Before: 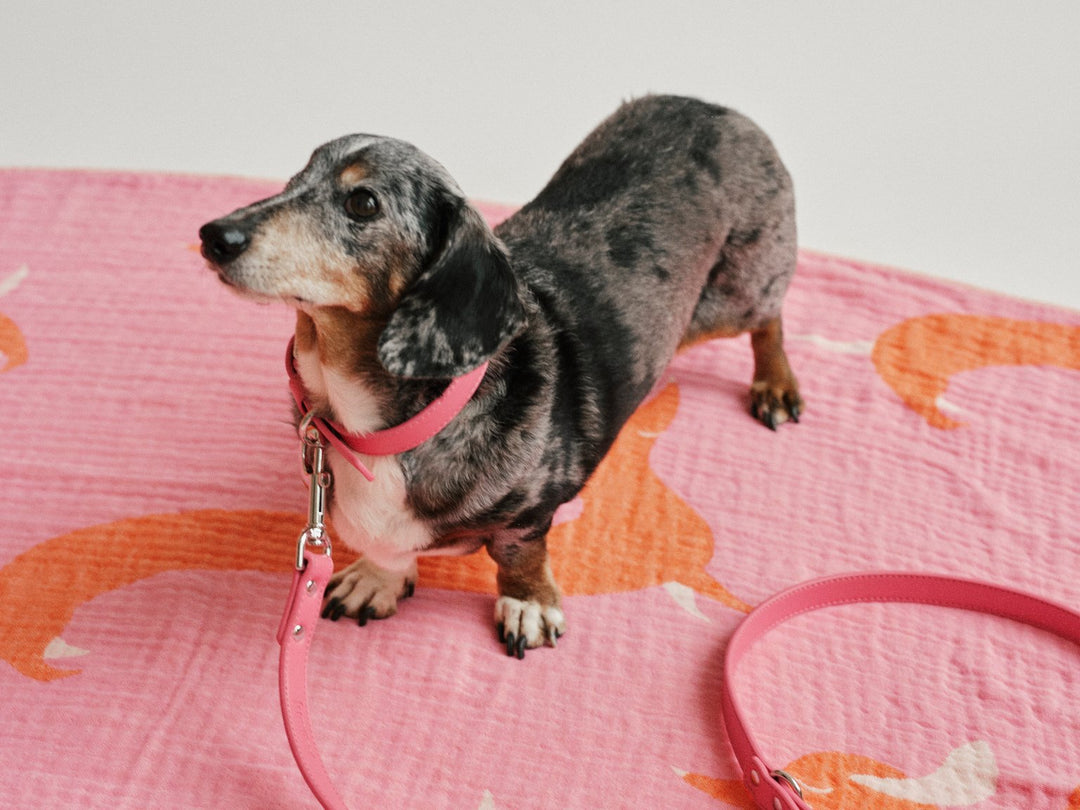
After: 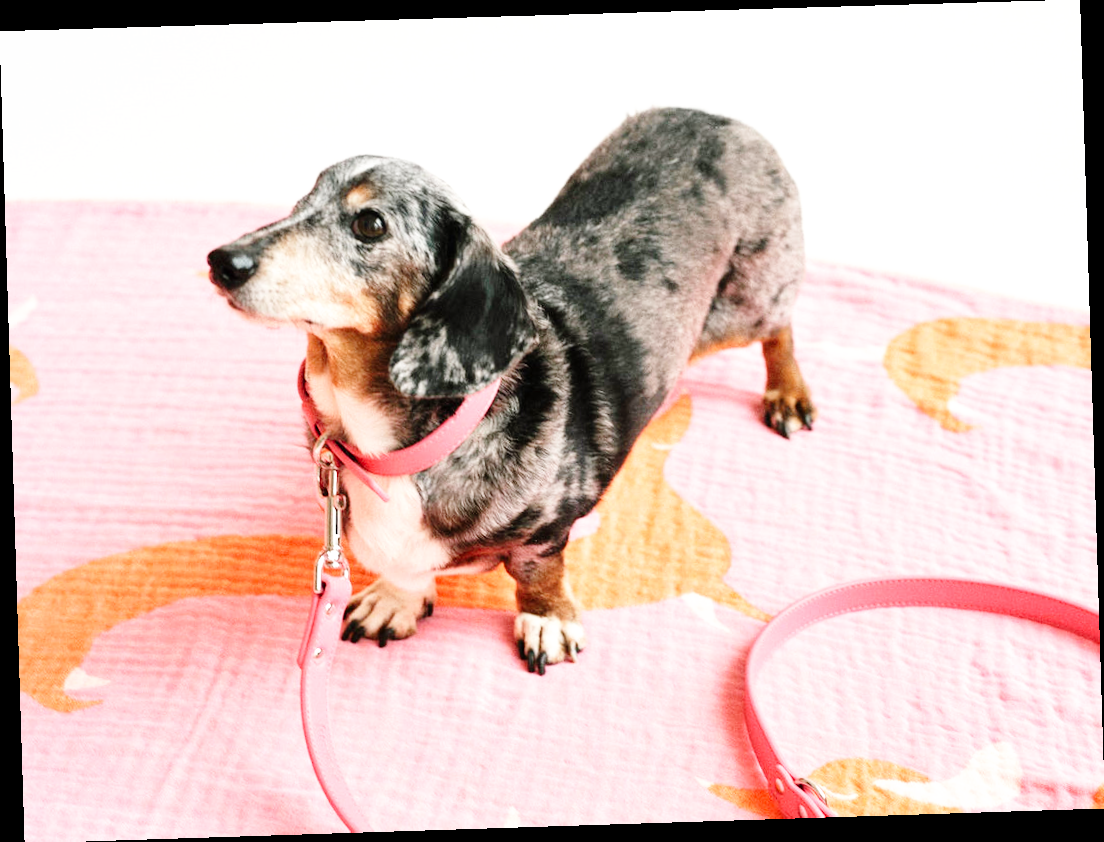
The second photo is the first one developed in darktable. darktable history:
exposure: exposure 0.564 EV, compensate highlight preservation false
rotate and perspective: rotation -1.77°, lens shift (horizontal) 0.004, automatic cropping off
base curve: curves: ch0 [(0, 0) (0.008, 0.007) (0.022, 0.029) (0.048, 0.089) (0.092, 0.197) (0.191, 0.399) (0.275, 0.534) (0.357, 0.65) (0.477, 0.78) (0.542, 0.833) (0.799, 0.973) (1, 1)], preserve colors none
